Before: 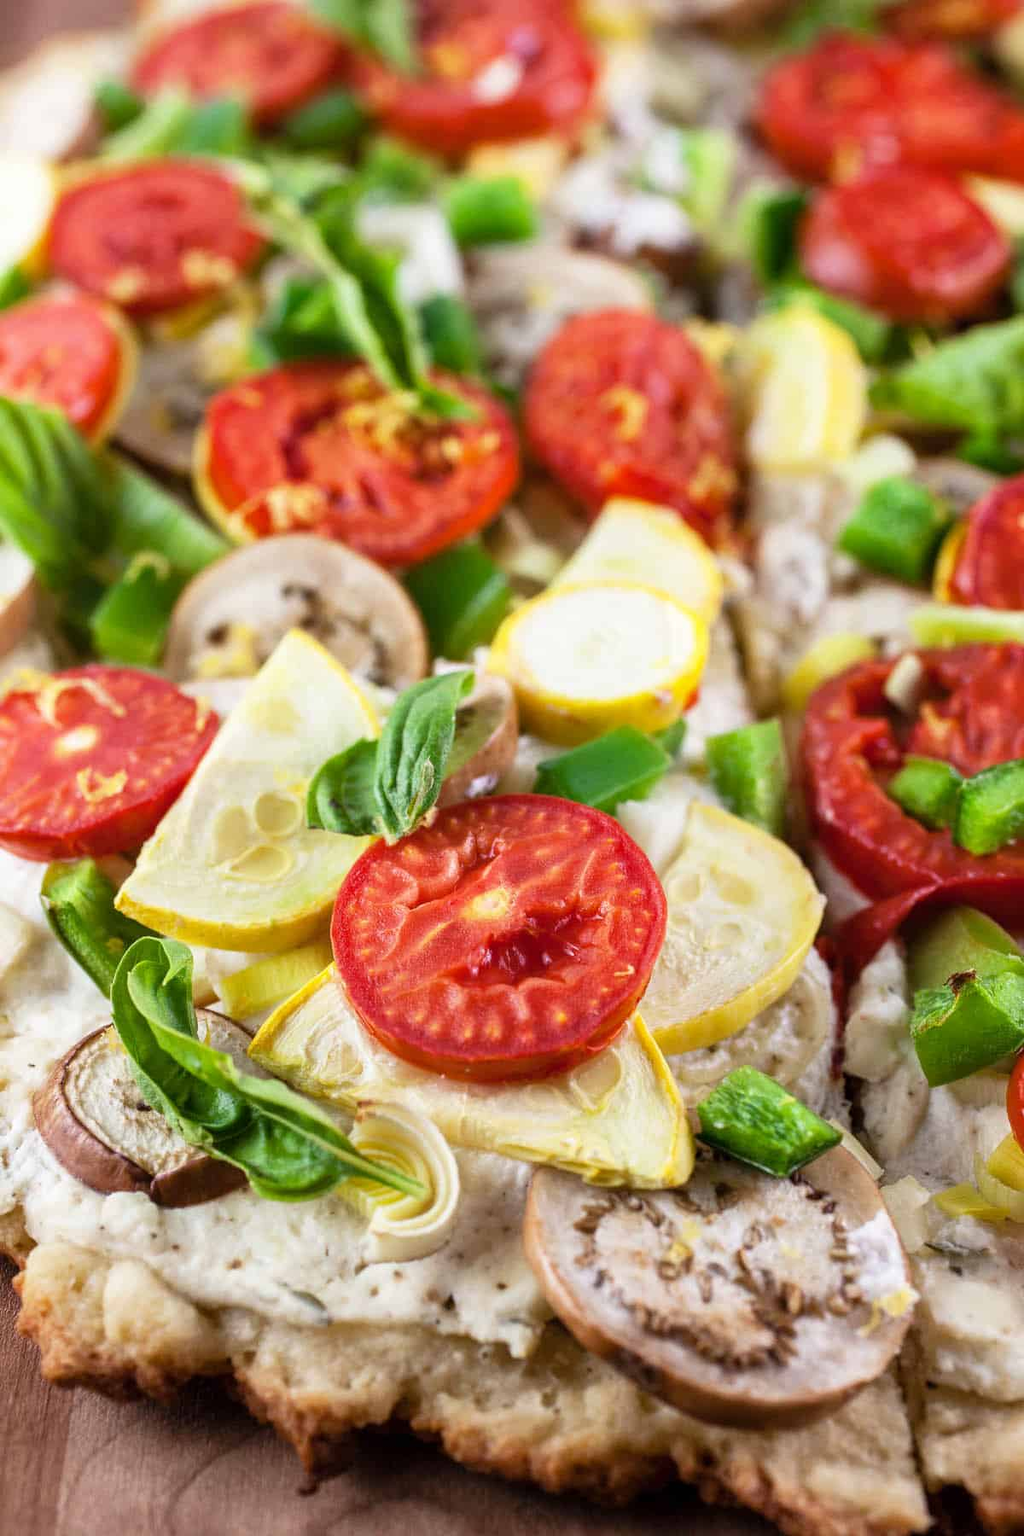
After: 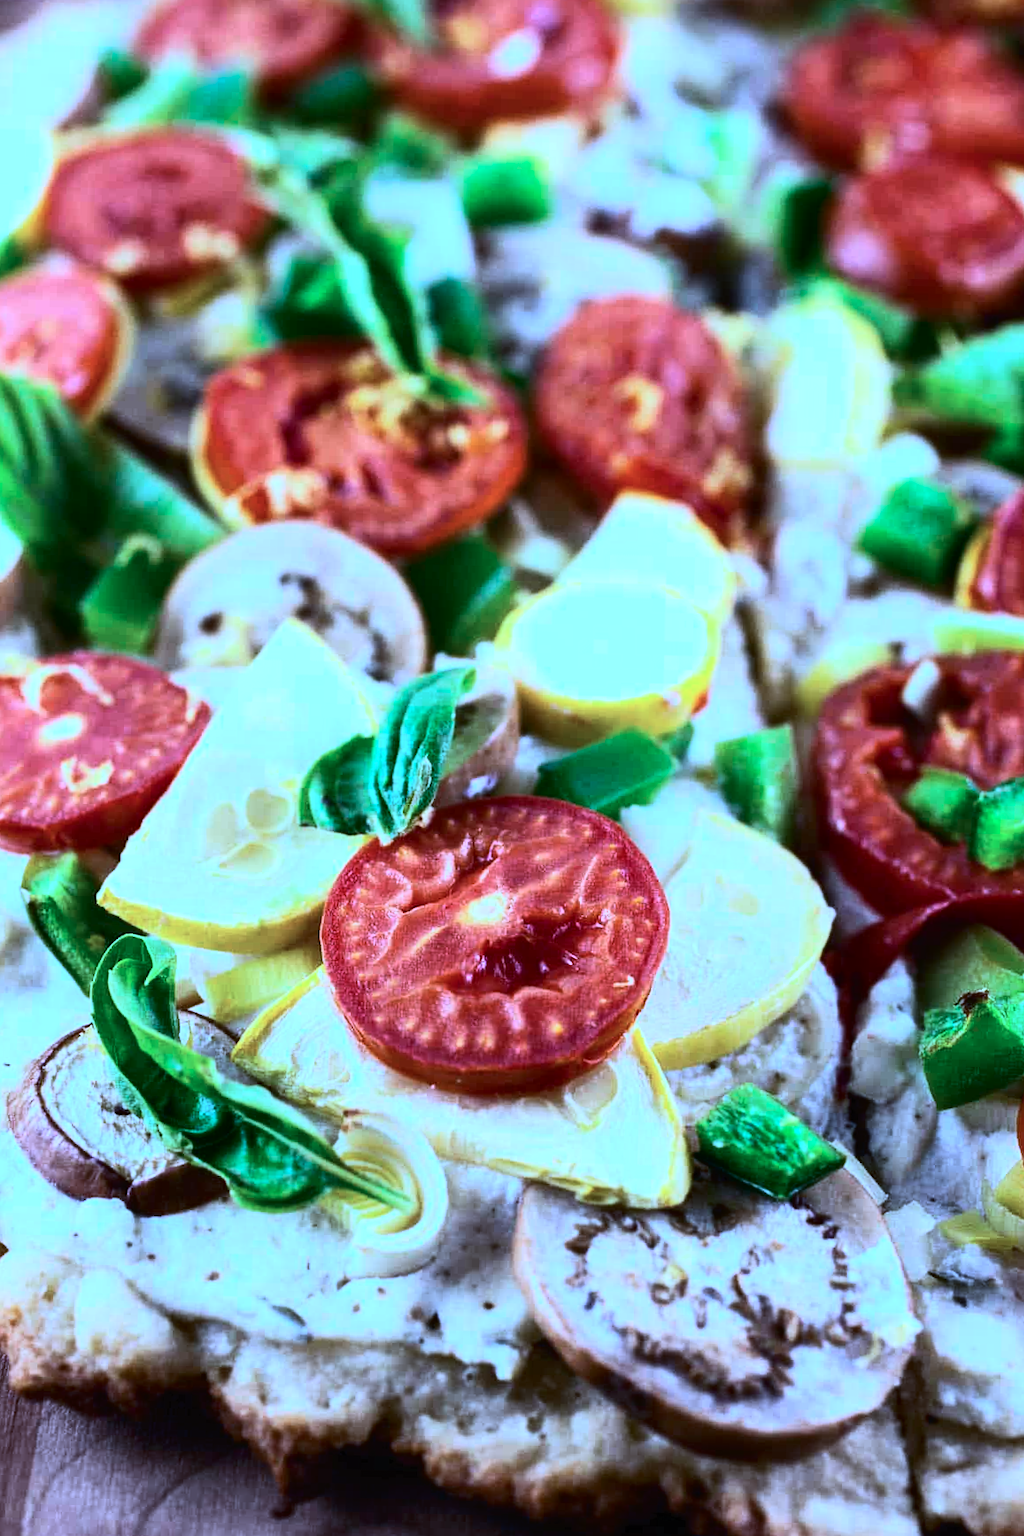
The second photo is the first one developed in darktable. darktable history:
color calibration: illuminant as shot in camera, x 0.44, y 0.415, temperature 2934.58 K
color balance rgb: shadows lift › chroma 0.73%, shadows lift › hue 115.8°, power › hue 72.43°, perceptual saturation grading › global saturation 25.753%, perceptual brilliance grading › highlights 3.165%, perceptual brilliance grading › mid-tones -18.144%, perceptual brilliance grading › shadows -41.963%
tone curve: curves: ch0 [(0, 0) (0.003, 0.016) (0.011, 0.019) (0.025, 0.023) (0.044, 0.029) (0.069, 0.042) (0.1, 0.068) (0.136, 0.101) (0.177, 0.143) (0.224, 0.21) (0.277, 0.289) (0.335, 0.379) (0.399, 0.476) (0.468, 0.569) (0.543, 0.654) (0.623, 0.75) (0.709, 0.822) (0.801, 0.893) (0.898, 0.946) (1, 1)], color space Lab, independent channels, preserve colors none
crop and rotate: angle -1.42°
